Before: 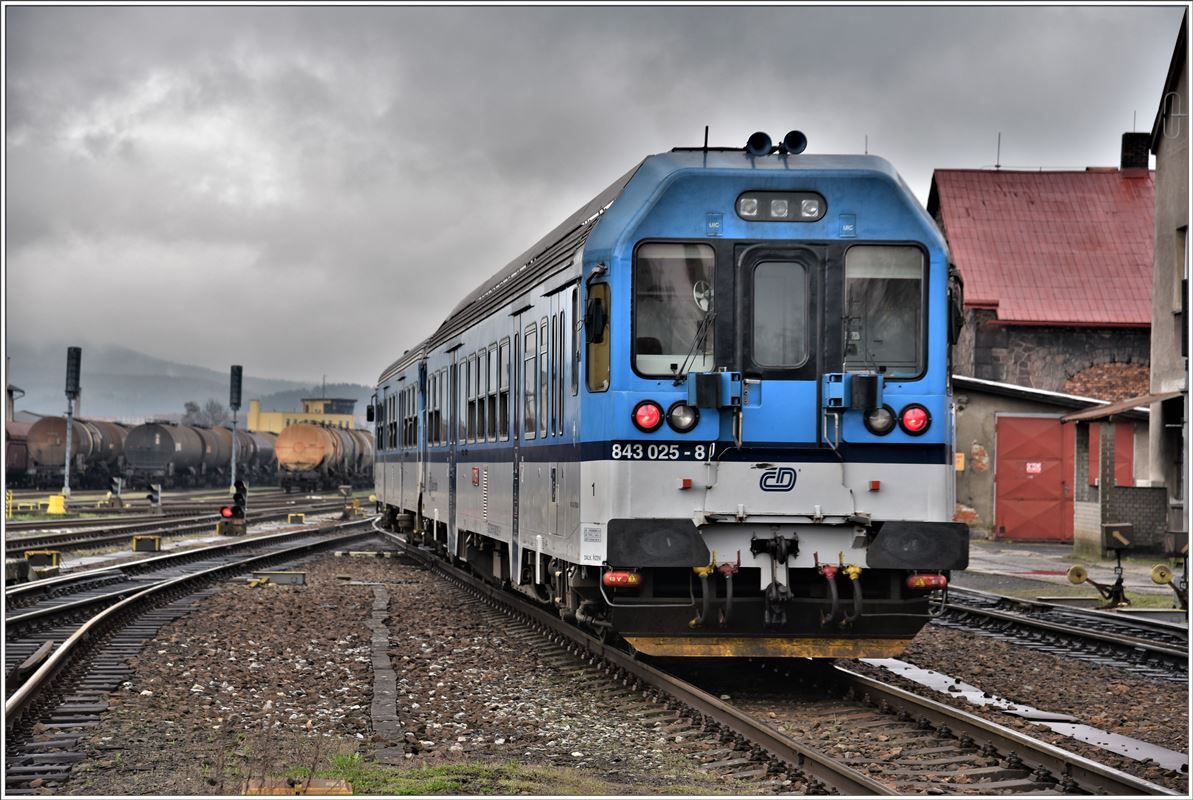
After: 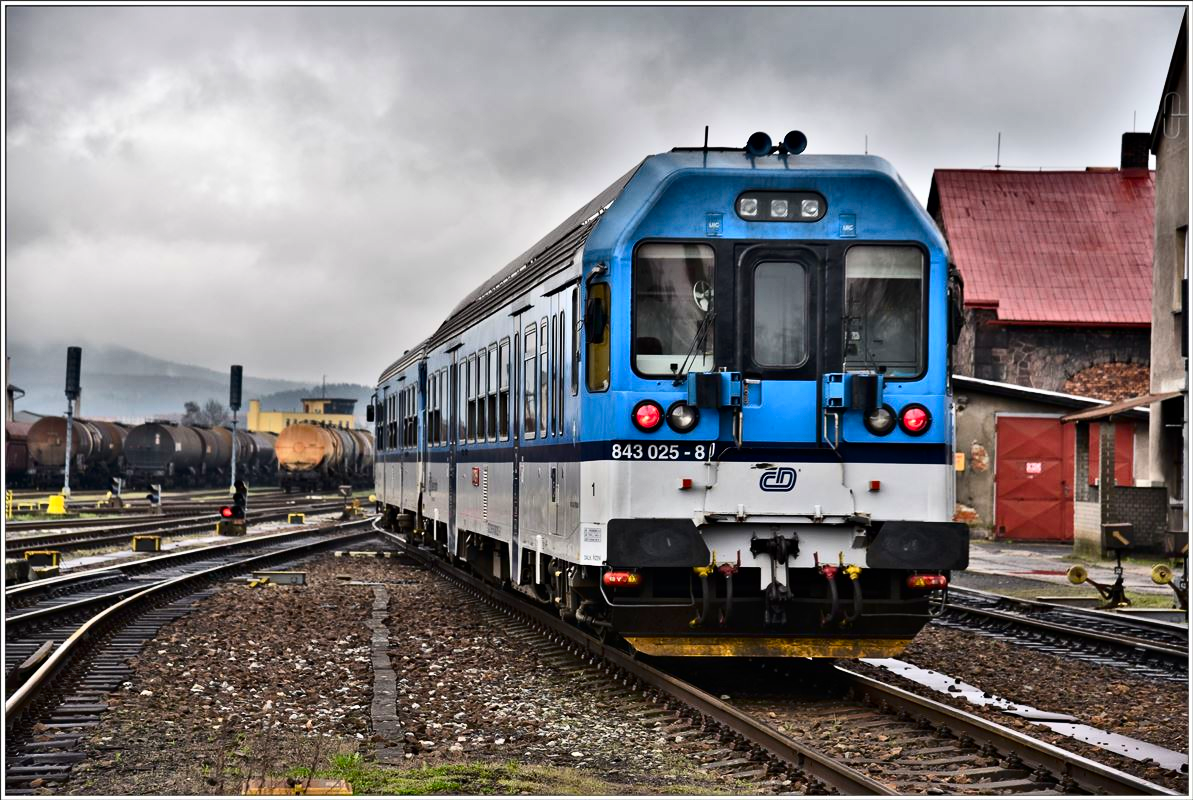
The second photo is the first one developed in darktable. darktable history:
contrast brightness saturation: contrast 0.28
color balance rgb: perceptual saturation grading › global saturation 20%, global vibrance 20%
